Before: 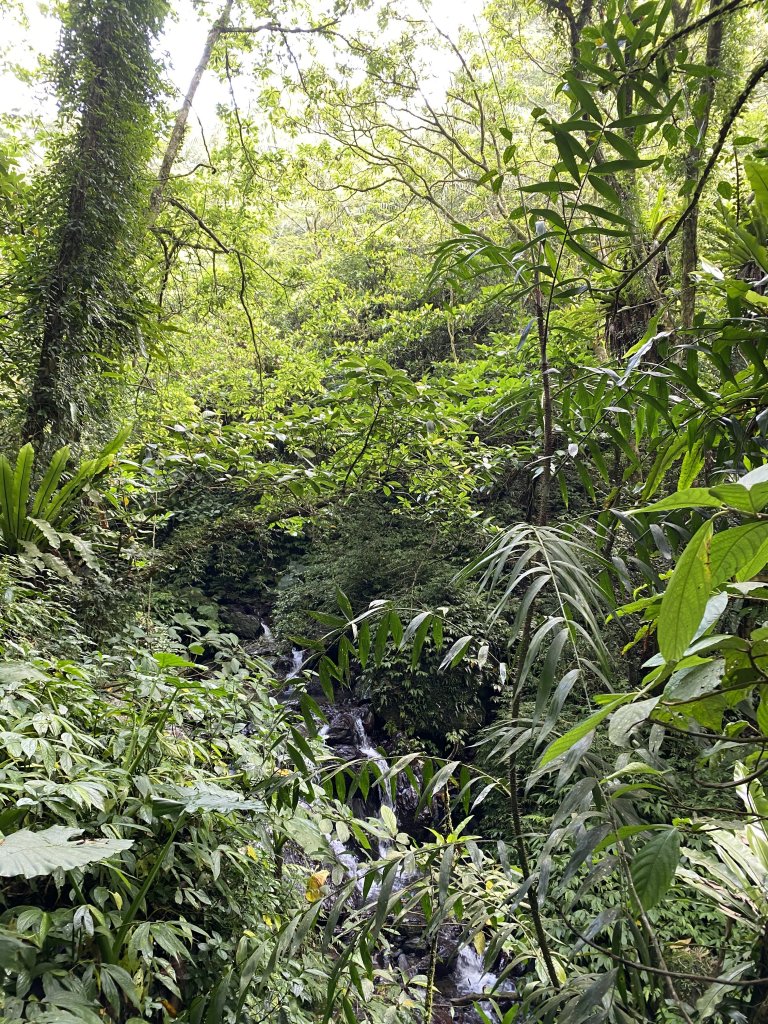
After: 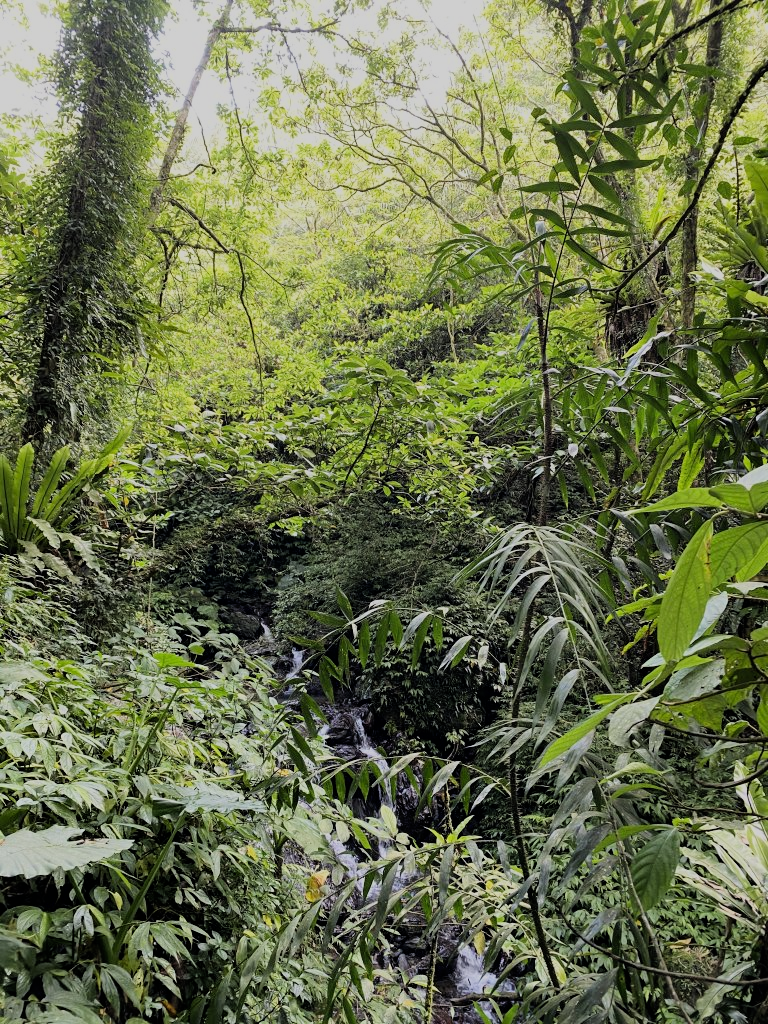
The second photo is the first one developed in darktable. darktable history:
filmic rgb: black relative exposure -7.09 EV, white relative exposure 5.34 EV, hardness 3.02, color science v6 (2022)
